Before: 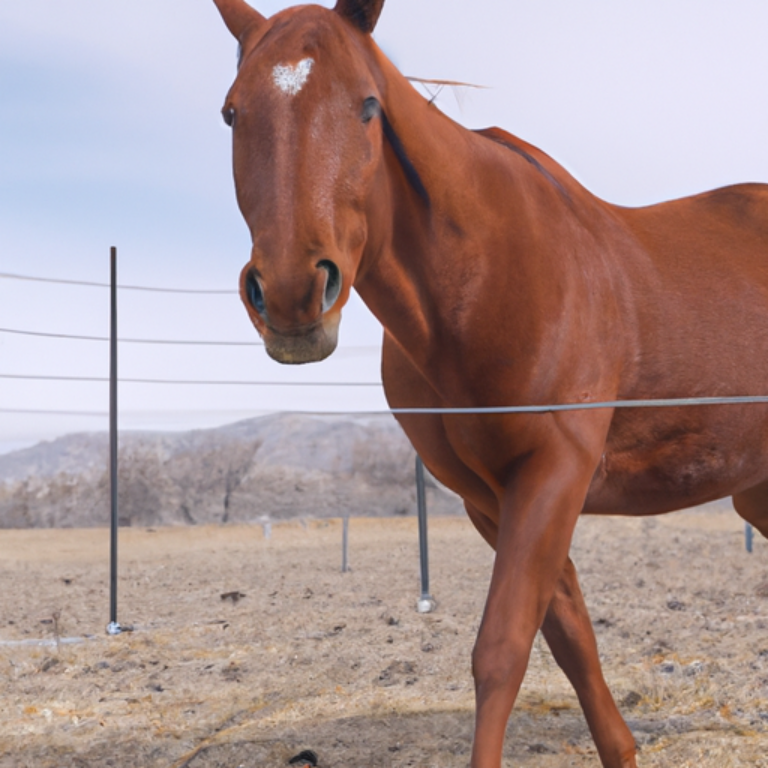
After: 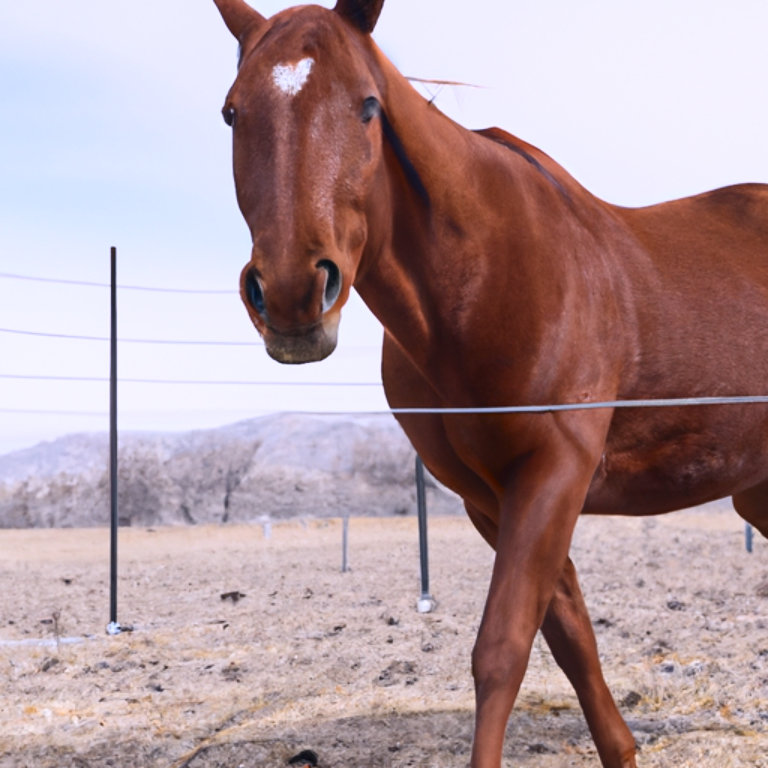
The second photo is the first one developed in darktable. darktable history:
white balance: red 1.004, blue 1.096
contrast brightness saturation: contrast 0.28
